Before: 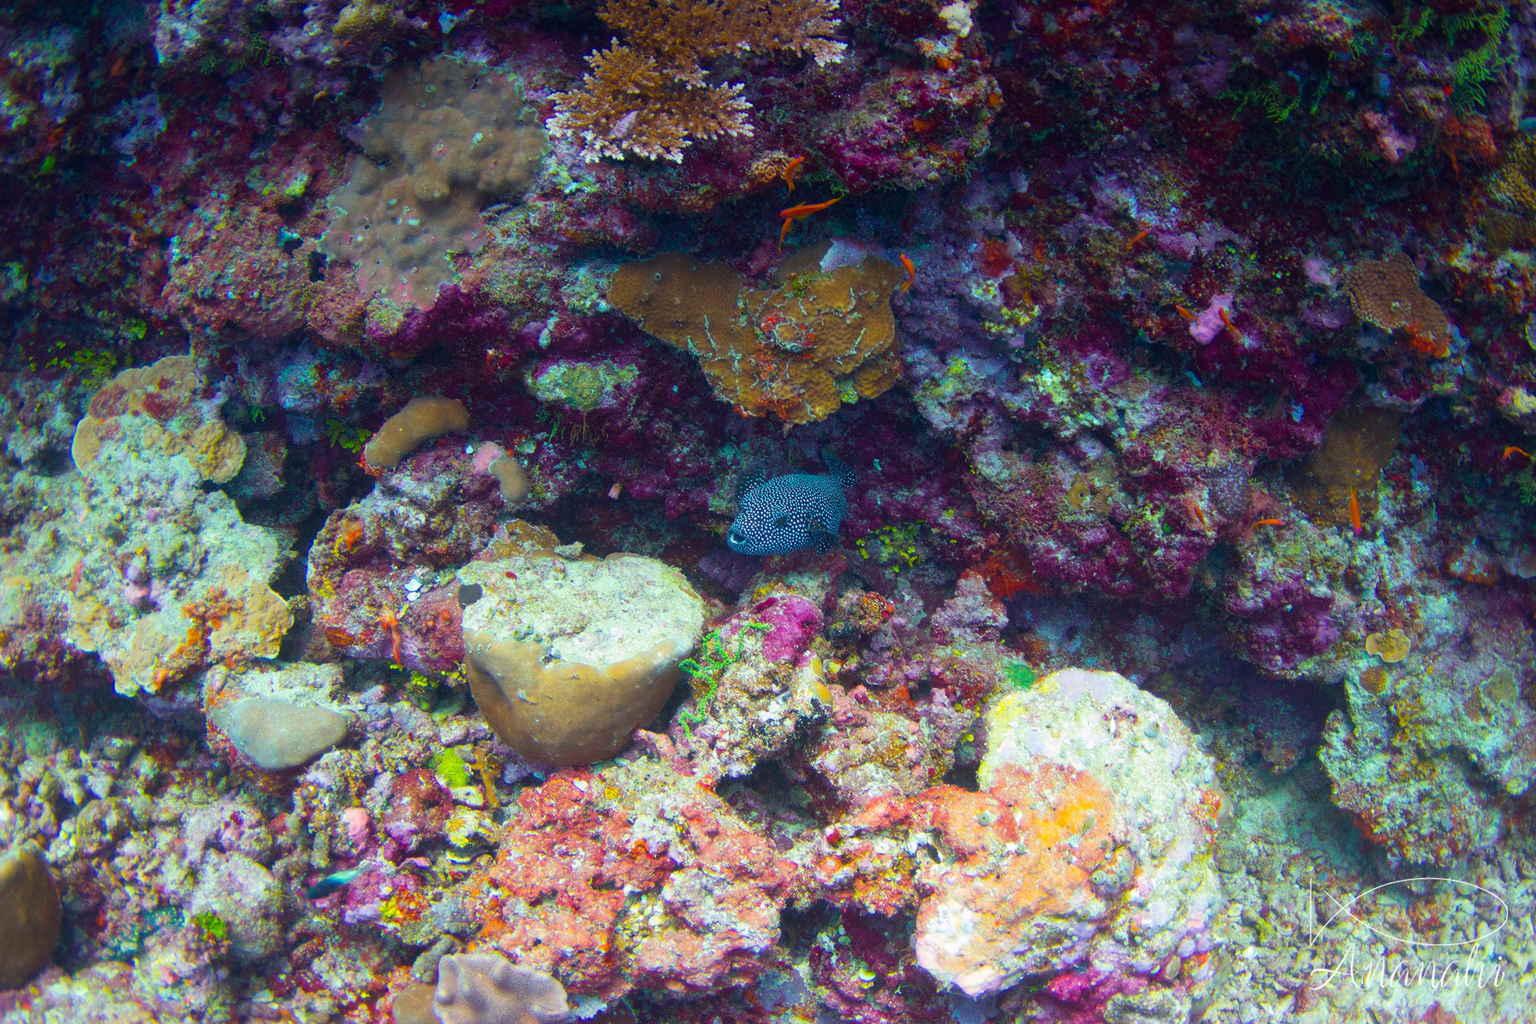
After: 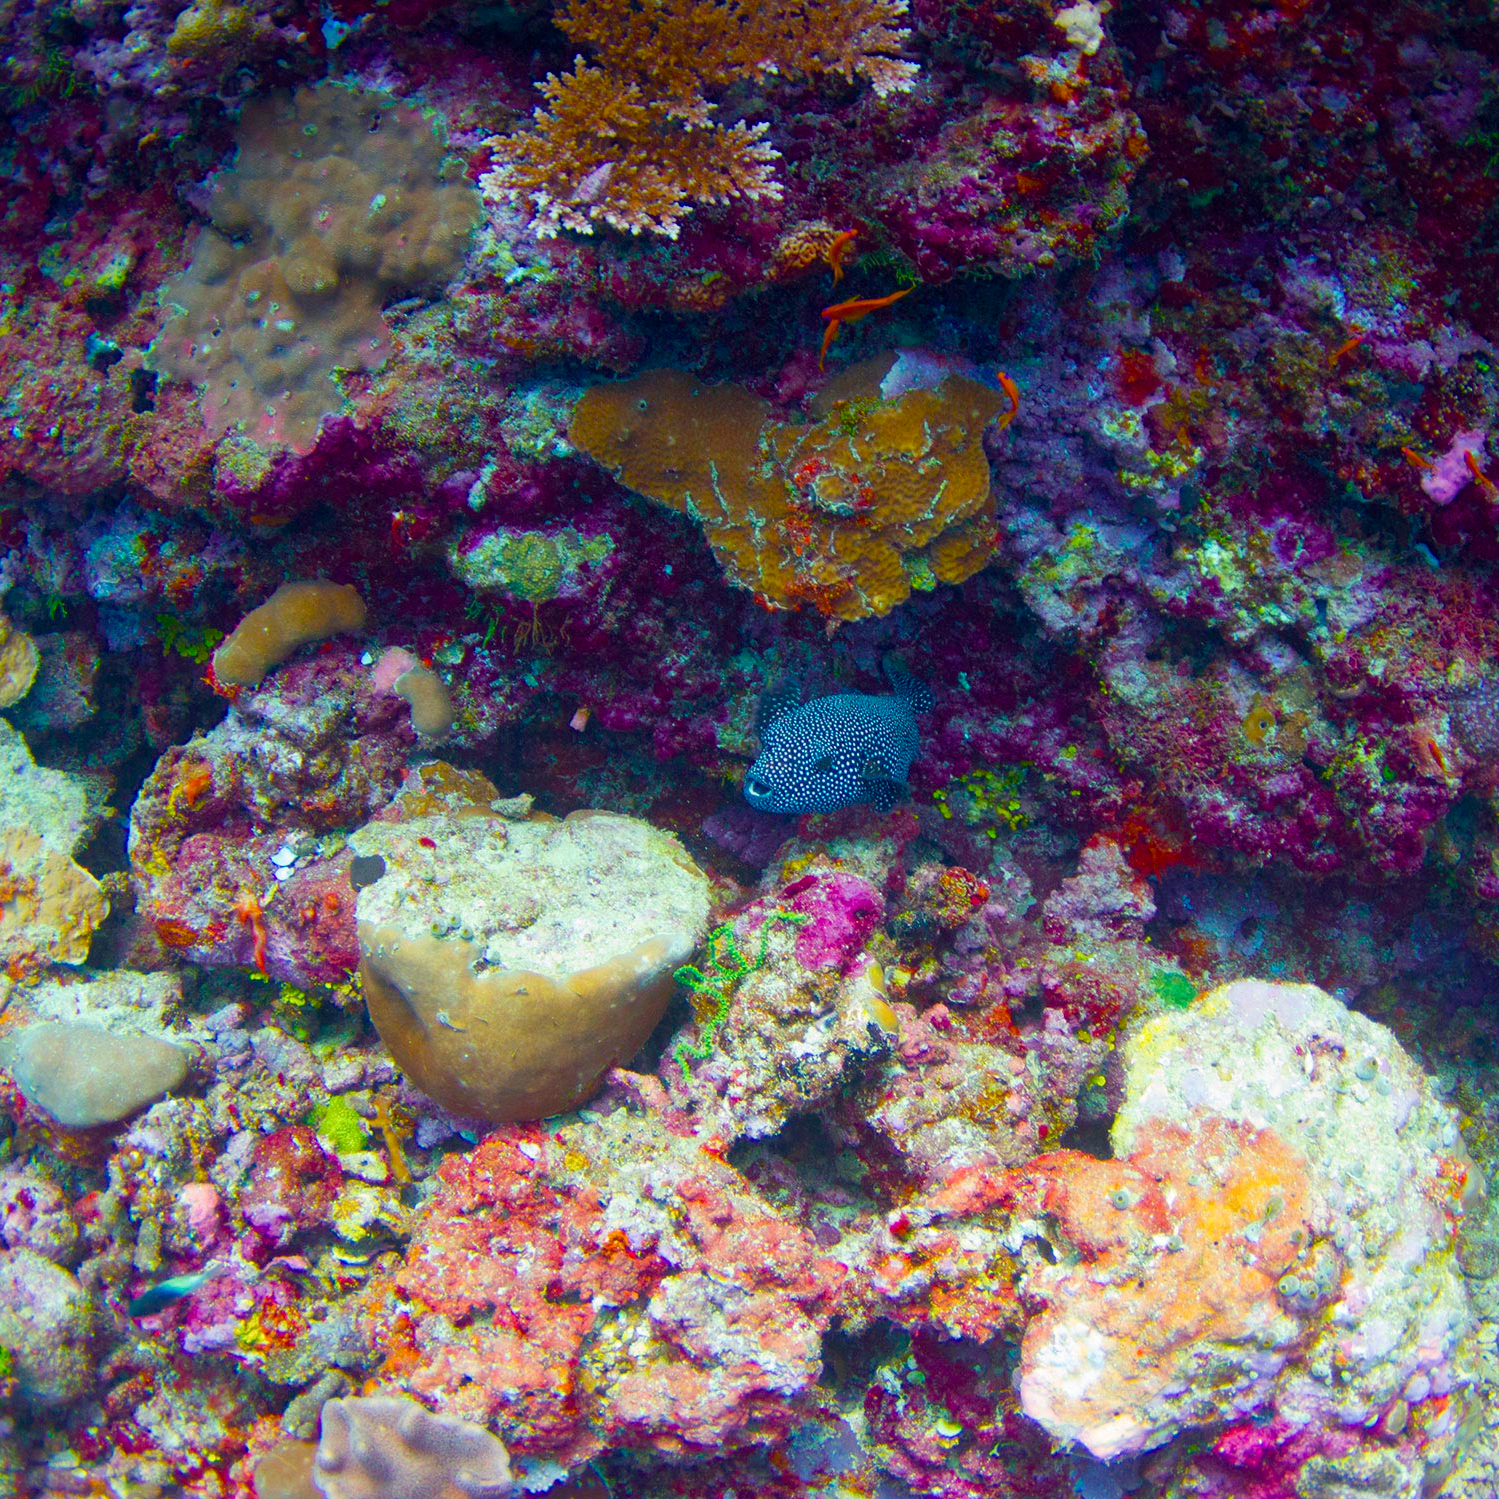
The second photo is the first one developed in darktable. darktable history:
color balance rgb: perceptual saturation grading › global saturation 20%, perceptual saturation grading › highlights -25%, perceptual saturation grading › shadows 50%
crop and rotate: left 14.292%, right 19.041%
